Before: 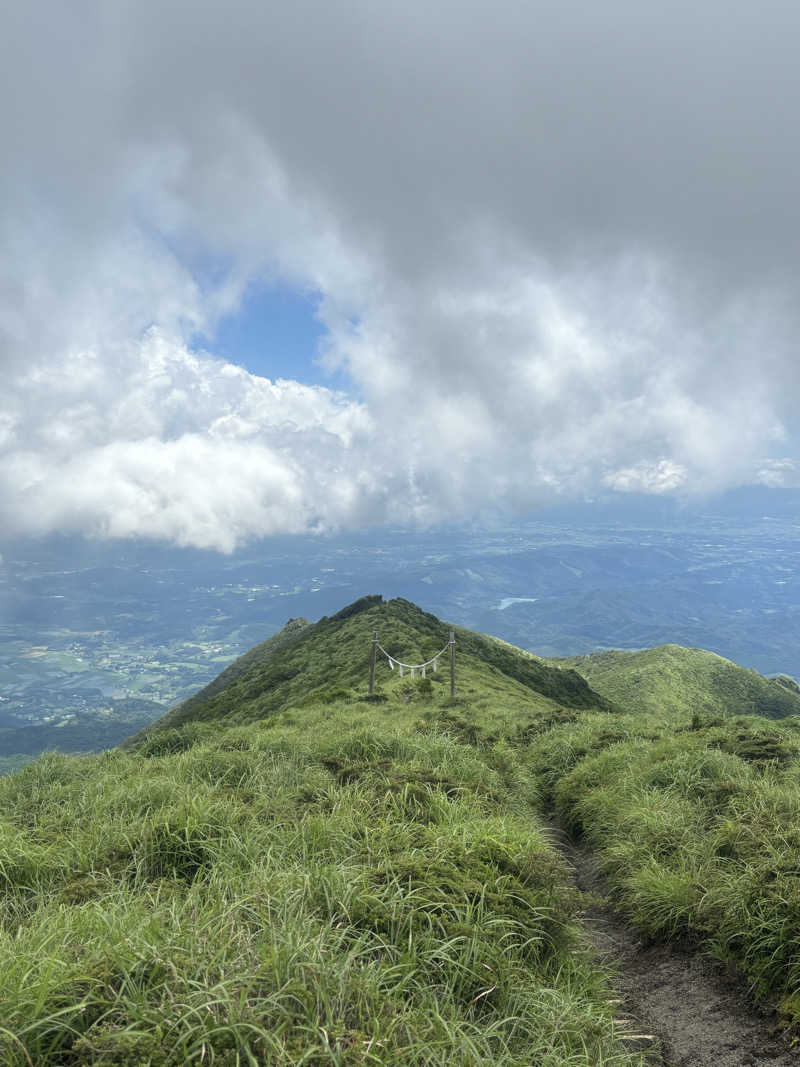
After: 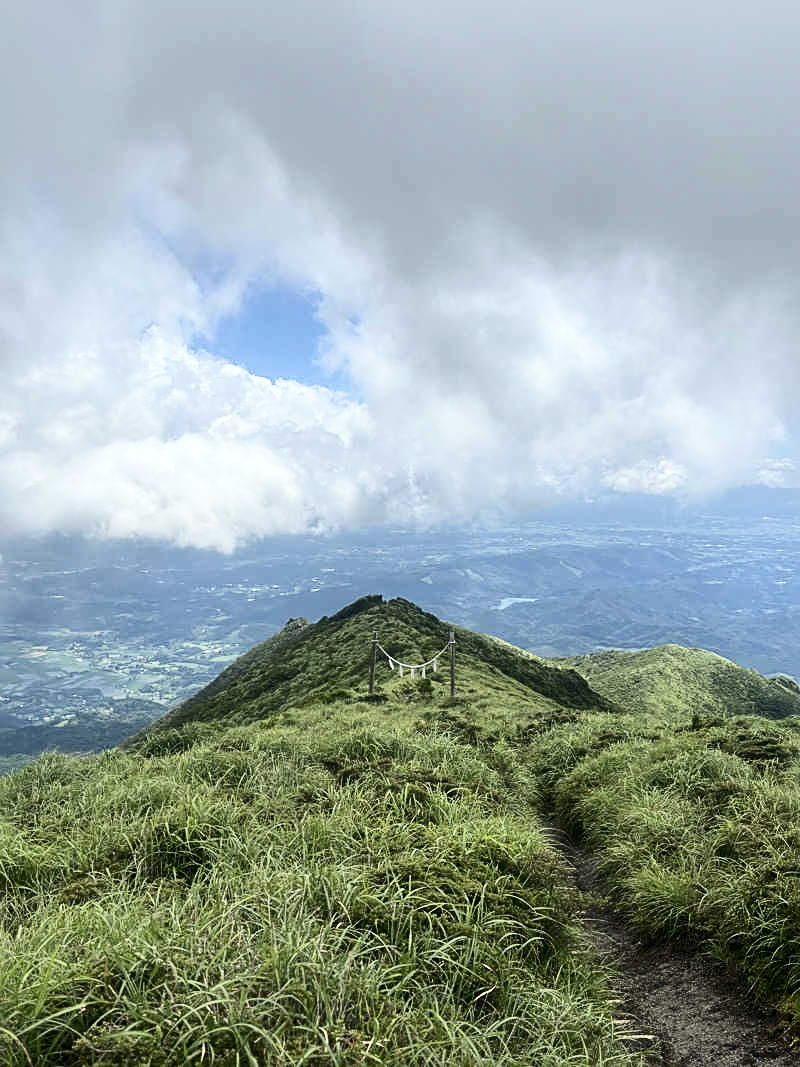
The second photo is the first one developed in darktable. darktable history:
contrast brightness saturation: contrast 0.292
sharpen: on, module defaults
